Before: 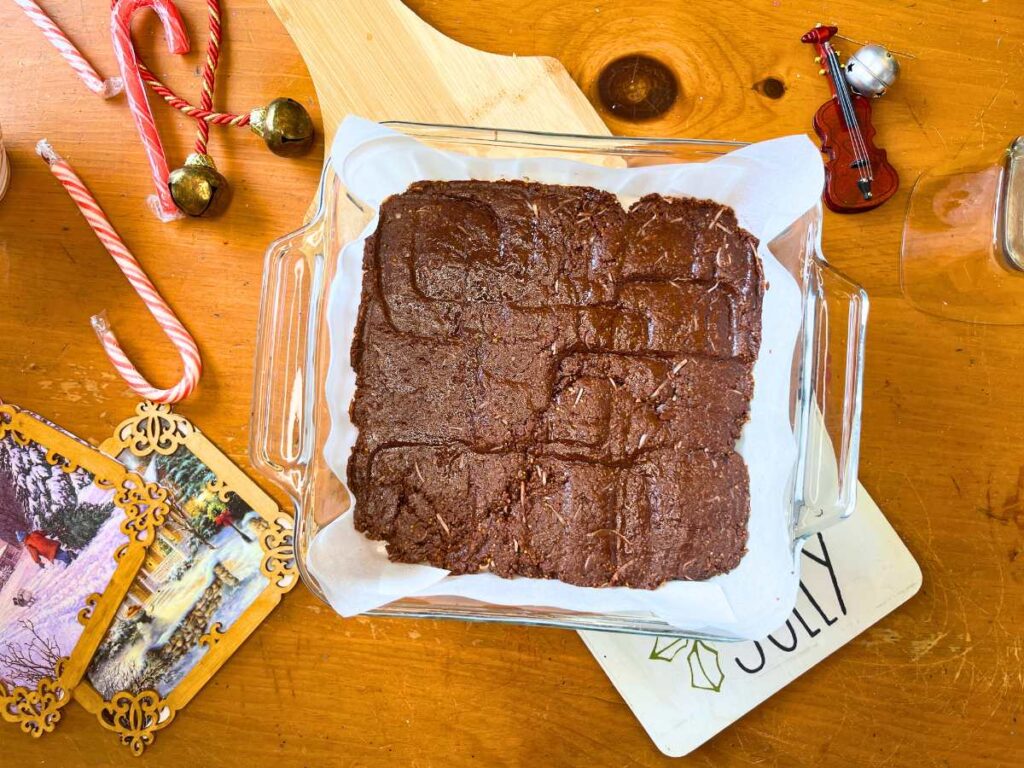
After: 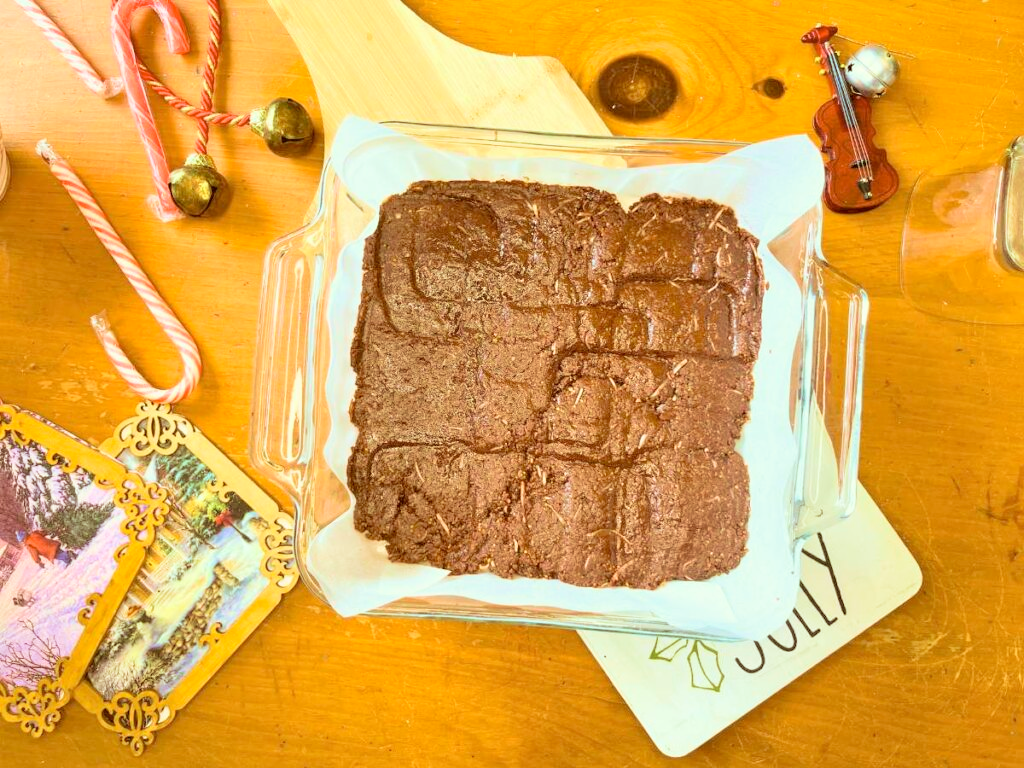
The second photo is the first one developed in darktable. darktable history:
color correction: highlights a* -5.94, highlights b* 9.48, shadows a* 10.12, shadows b* 23.94
global tonemap: drago (0.7, 100)
white balance: emerald 1
velvia: strength 40%
